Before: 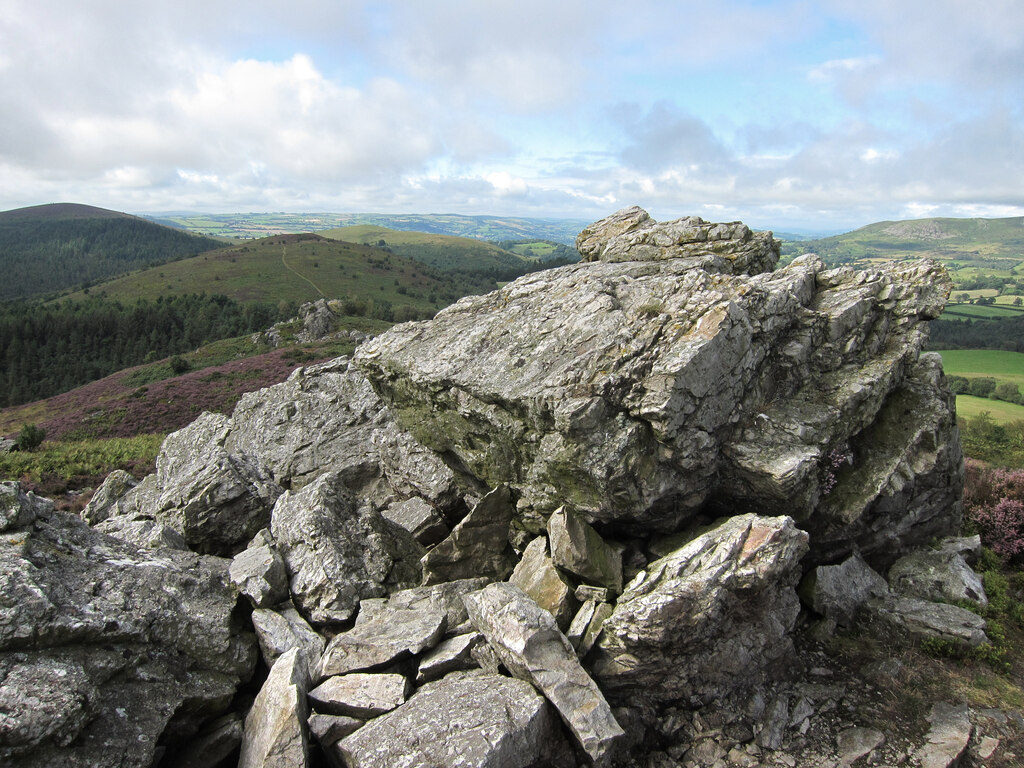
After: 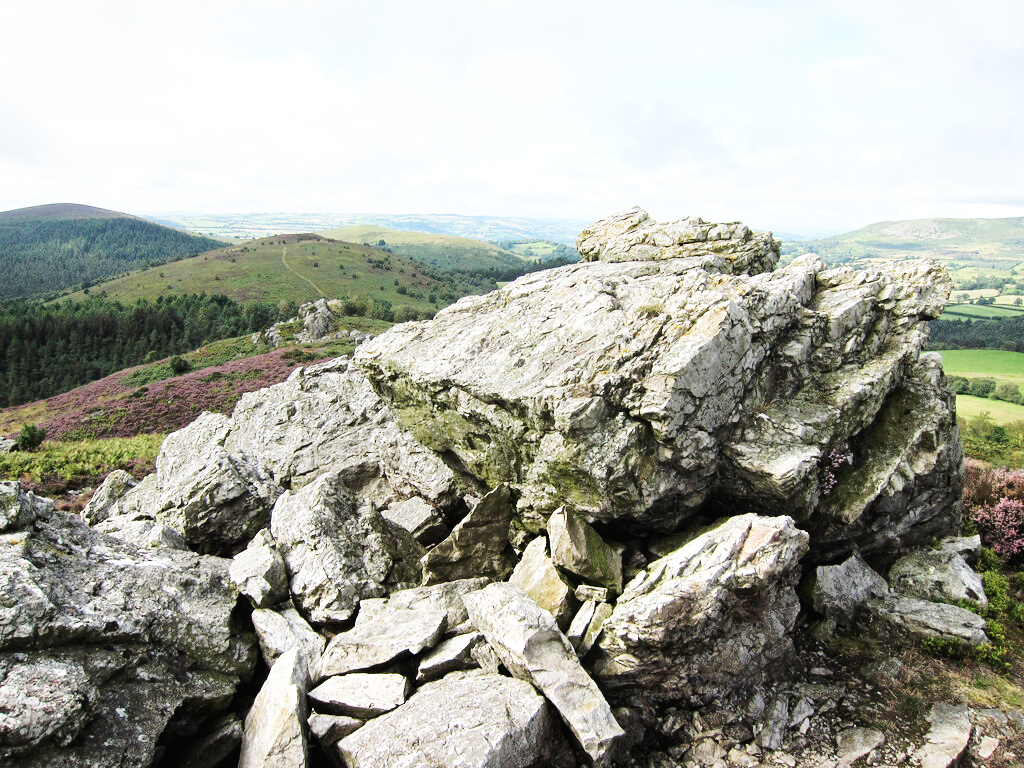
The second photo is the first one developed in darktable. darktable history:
tone equalizer: on, module defaults
white balance: emerald 1
base curve: curves: ch0 [(0, 0.003) (0.001, 0.002) (0.006, 0.004) (0.02, 0.022) (0.048, 0.086) (0.094, 0.234) (0.162, 0.431) (0.258, 0.629) (0.385, 0.8) (0.548, 0.918) (0.751, 0.988) (1, 1)], preserve colors none
